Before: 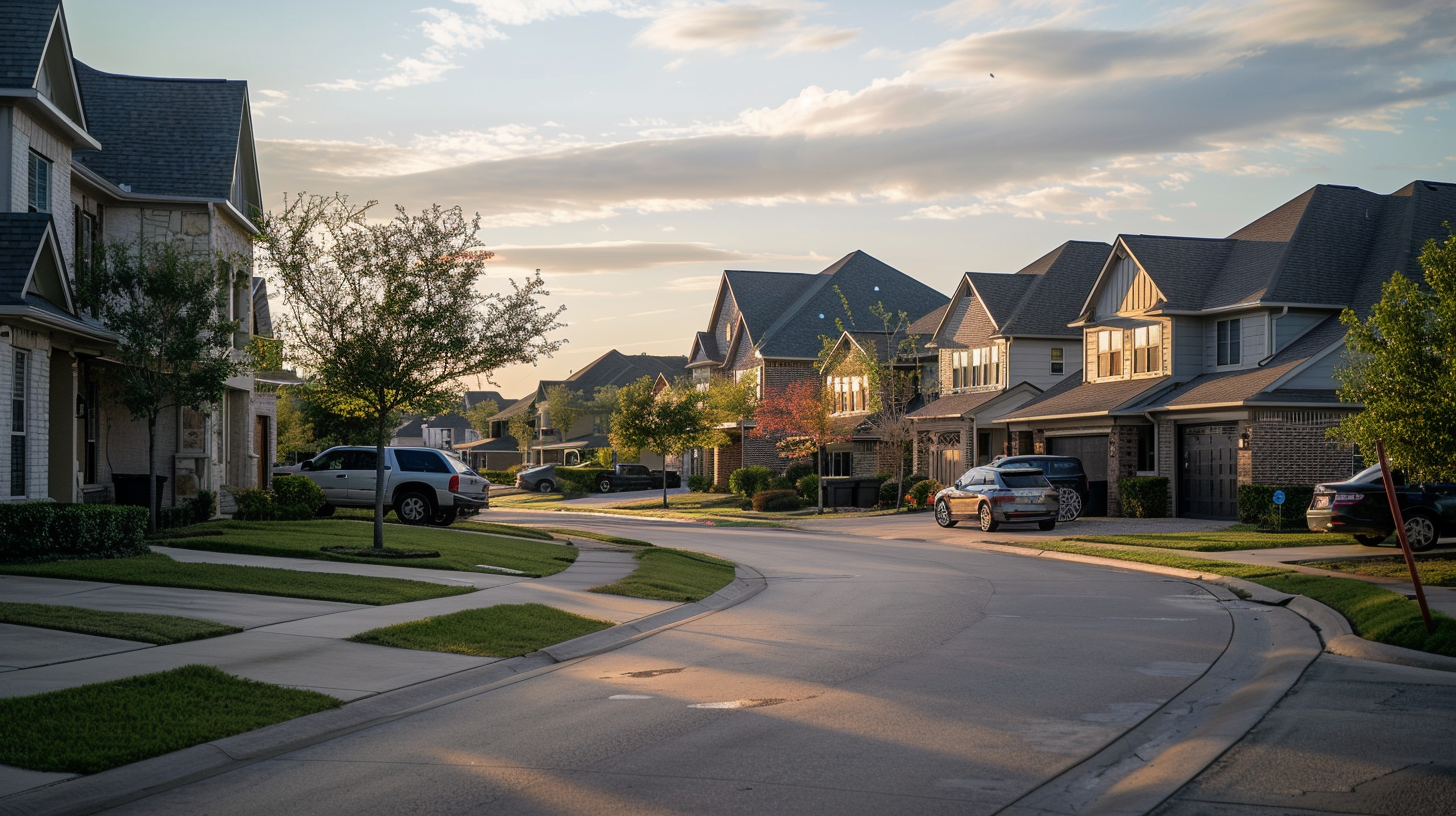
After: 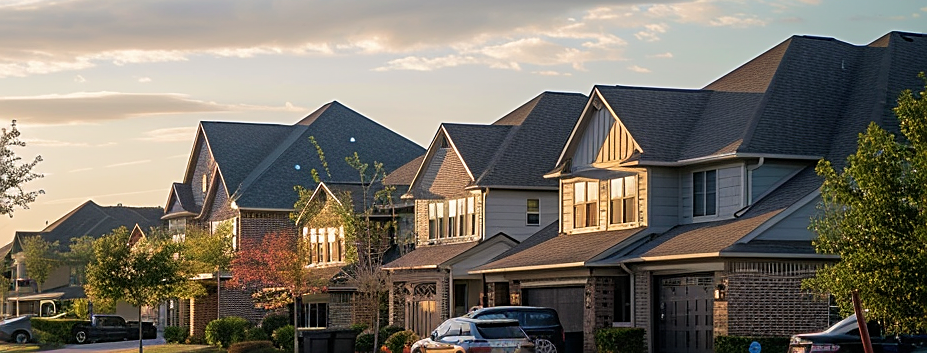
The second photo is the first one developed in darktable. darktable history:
crop: left 36.005%, top 18.293%, right 0.31%, bottom 38.444%
velvia: on, module defaults
sharpen: on, module defaults
